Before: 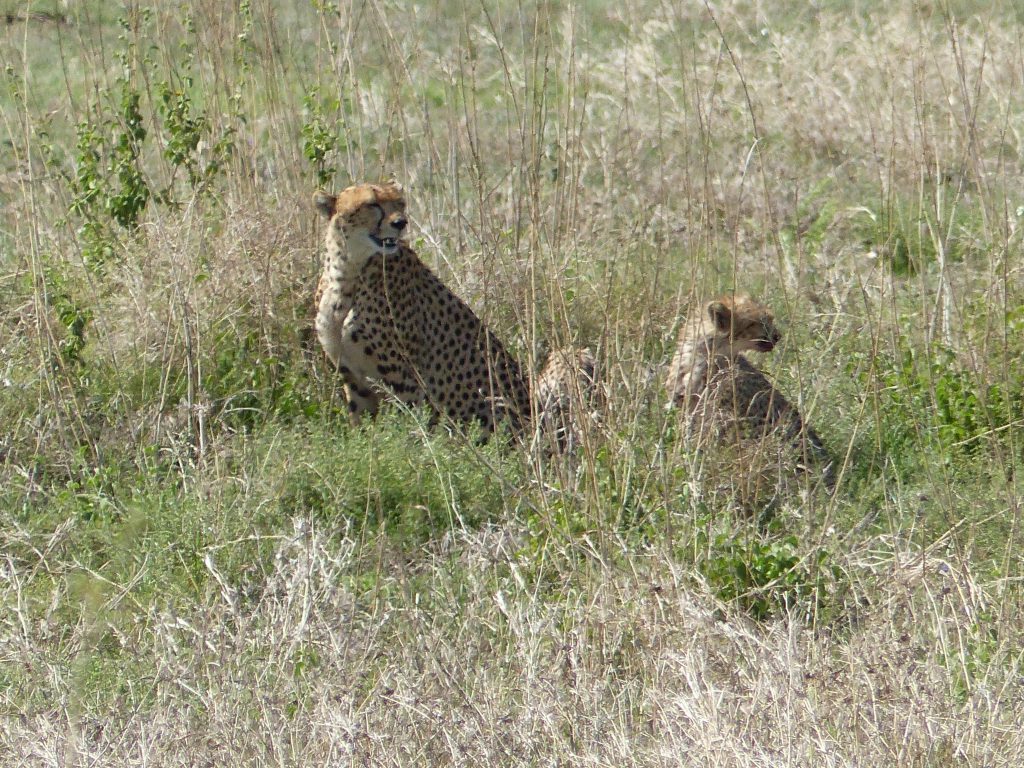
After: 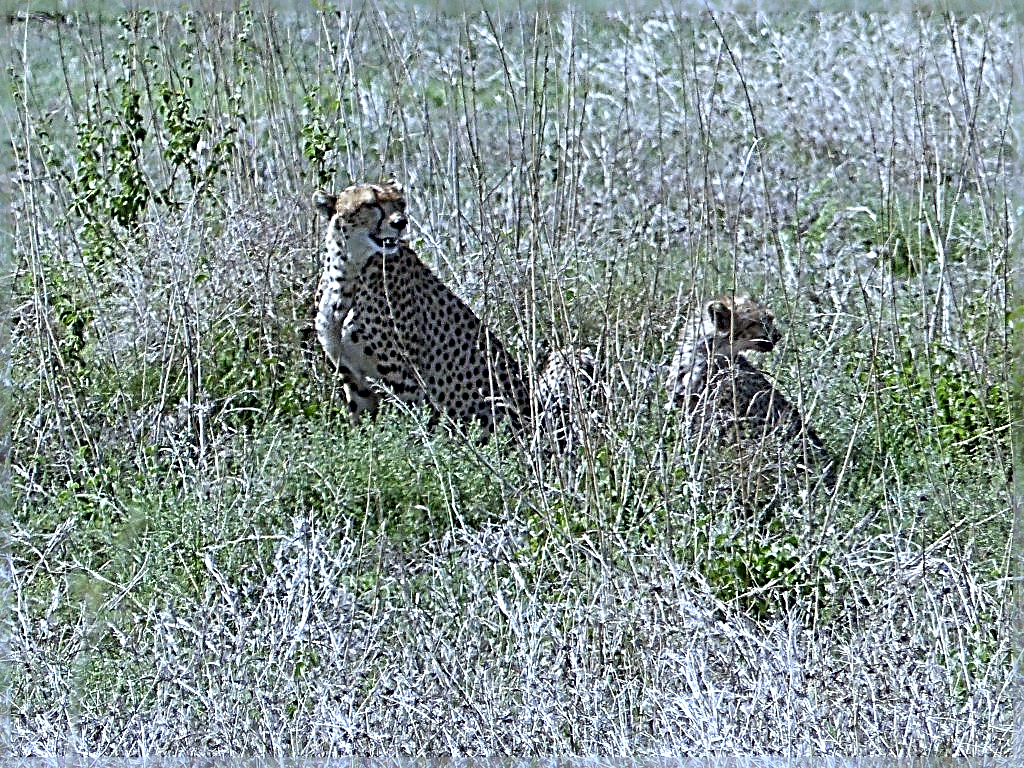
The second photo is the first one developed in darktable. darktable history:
sharpen: radius 4.001, amount 2
white balance: red 0.871, blue 1.249
